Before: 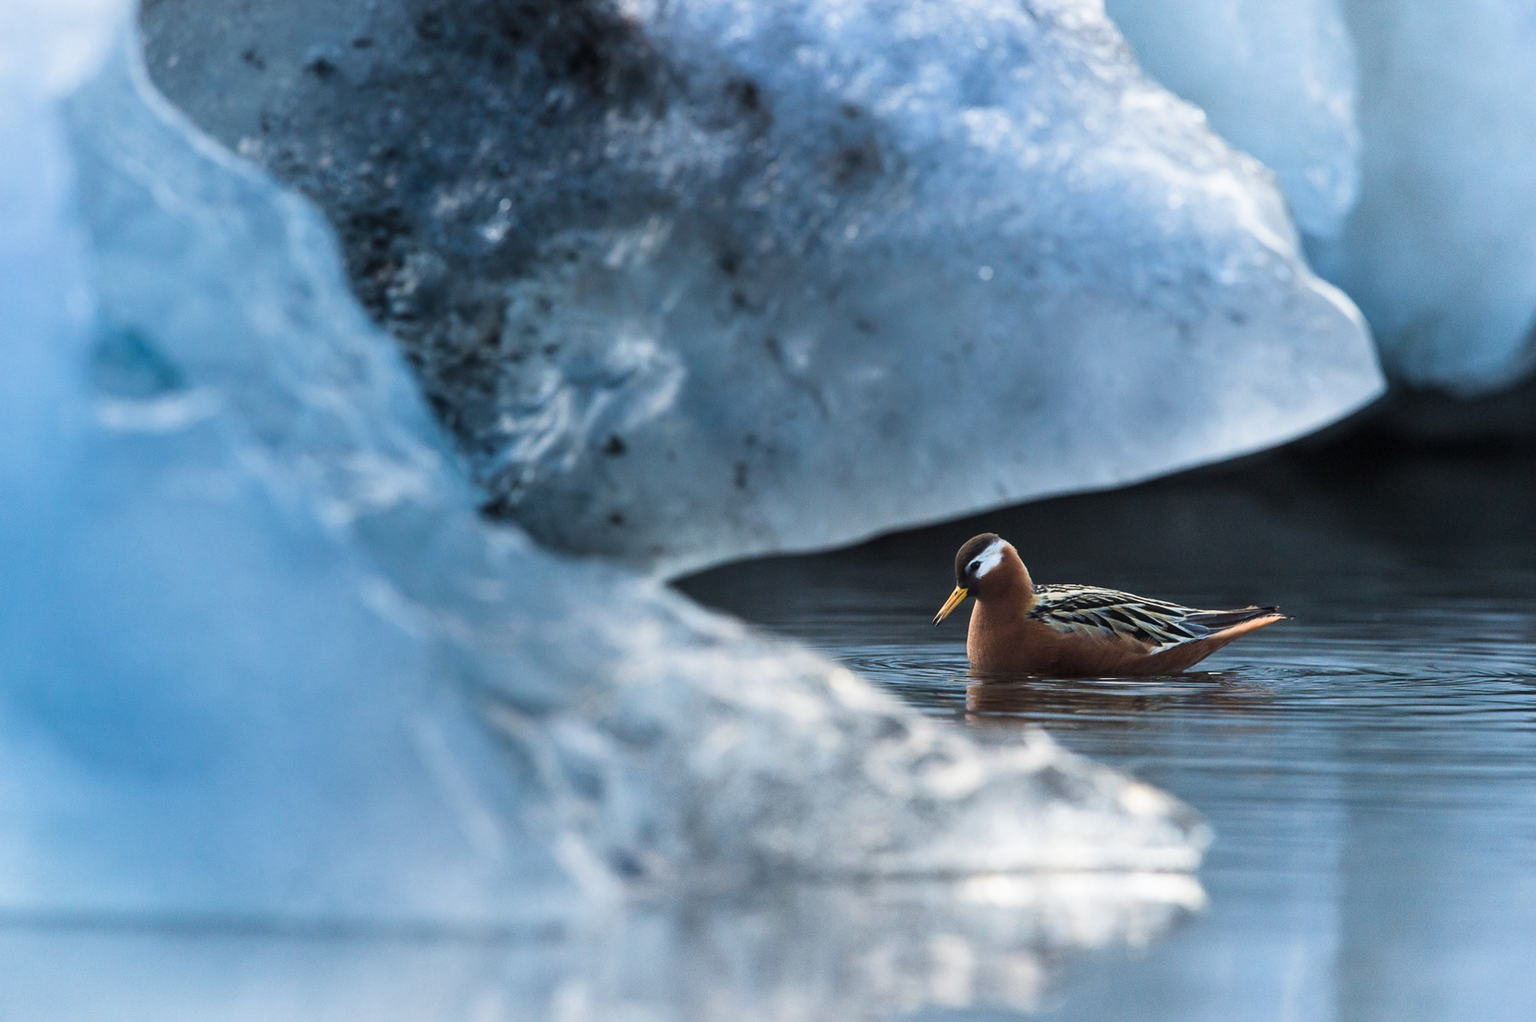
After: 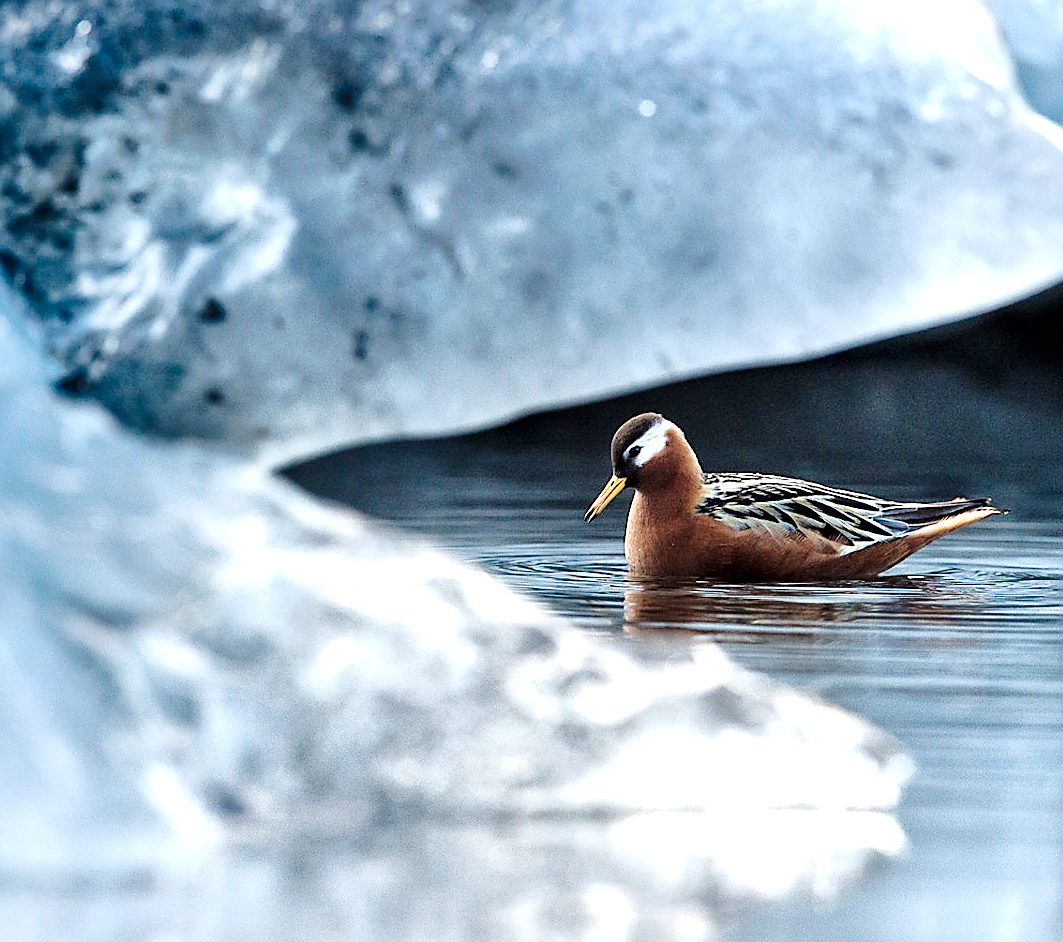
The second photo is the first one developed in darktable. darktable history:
exposure: black level correction 0, exposure 0.6 EV, compensate highlight preservation false
crop and rotate: left 28.256%, top 17.734%, right 12.656%, bottom 3.573%
local contrast: mode bilateral grid, contrast 20, coarseness 50, detail 179%, midtone range 0.2
sharpen: radius 1.4, amount 1.25, threshold 0.7
tone curve: curves: ch0 [(0, 0) (0.003, 0.002) (0.011, 0.007) (0.025, 0.014) (0.044, 0.023) (0.069, 0.033) (0.1, 0.052) (0.136, 0.081) (0.177, 0.134) (0.224, 0.205) (0.277, 0.296) (0.335, 0.401) (0.399, 0.501) (0.468, 0.589) (0.543, 0.658) (0.623, 0.738) (0.709, 0.804) (0.801, 0.871) (0.898, 0.93) (1, 1)], preserve colors none
